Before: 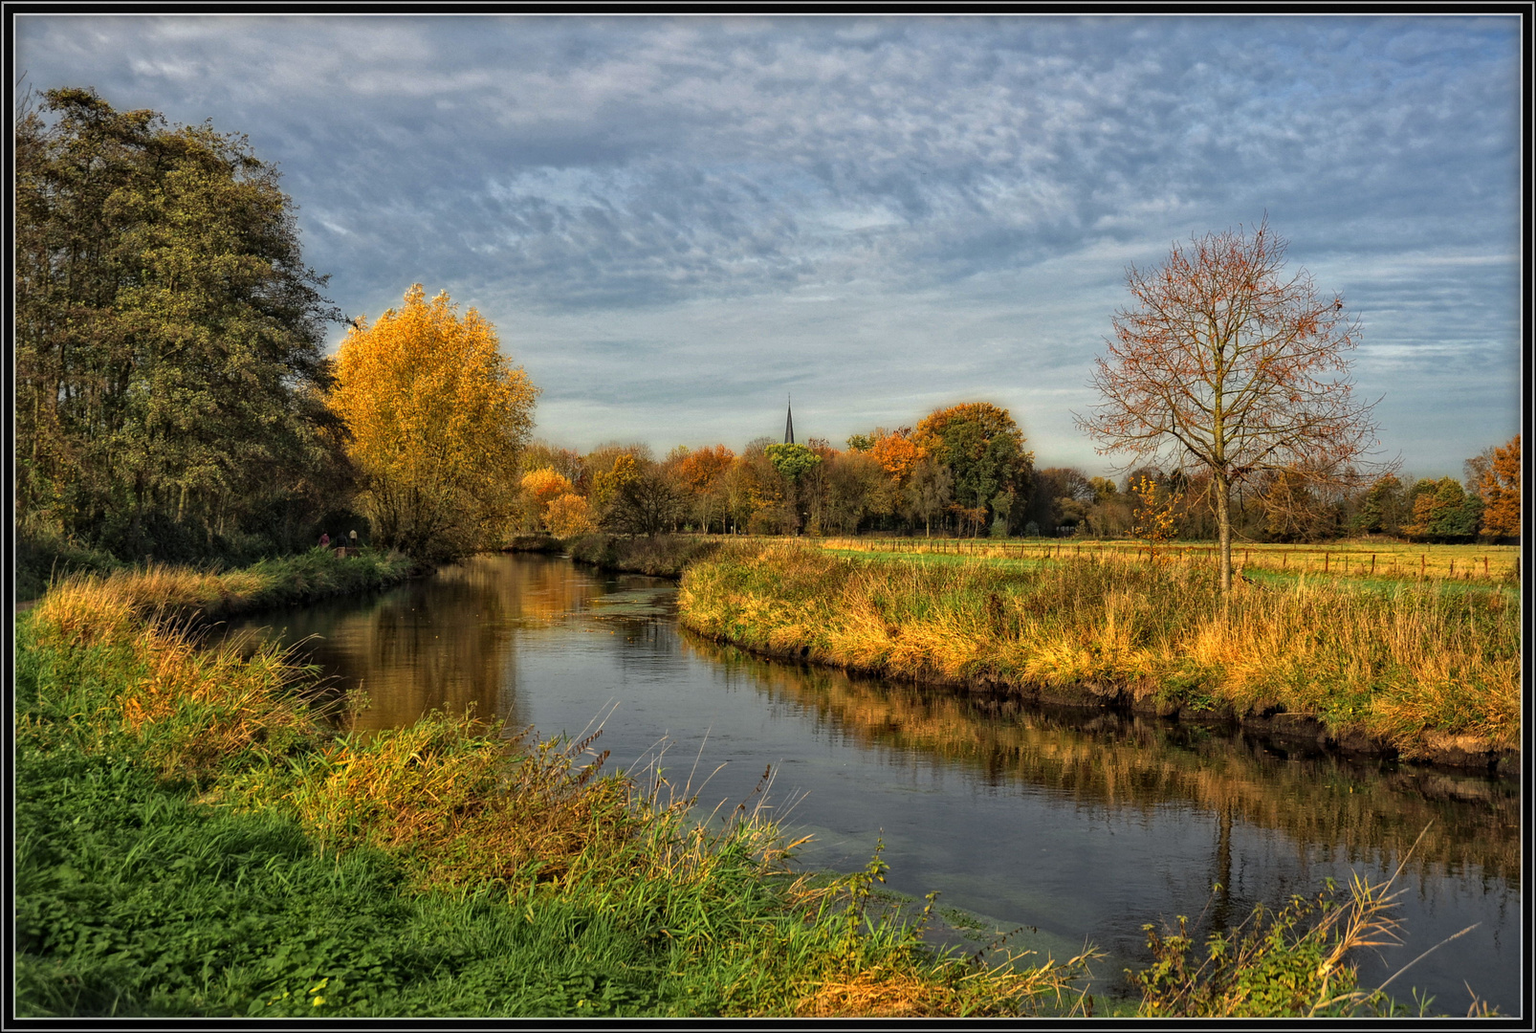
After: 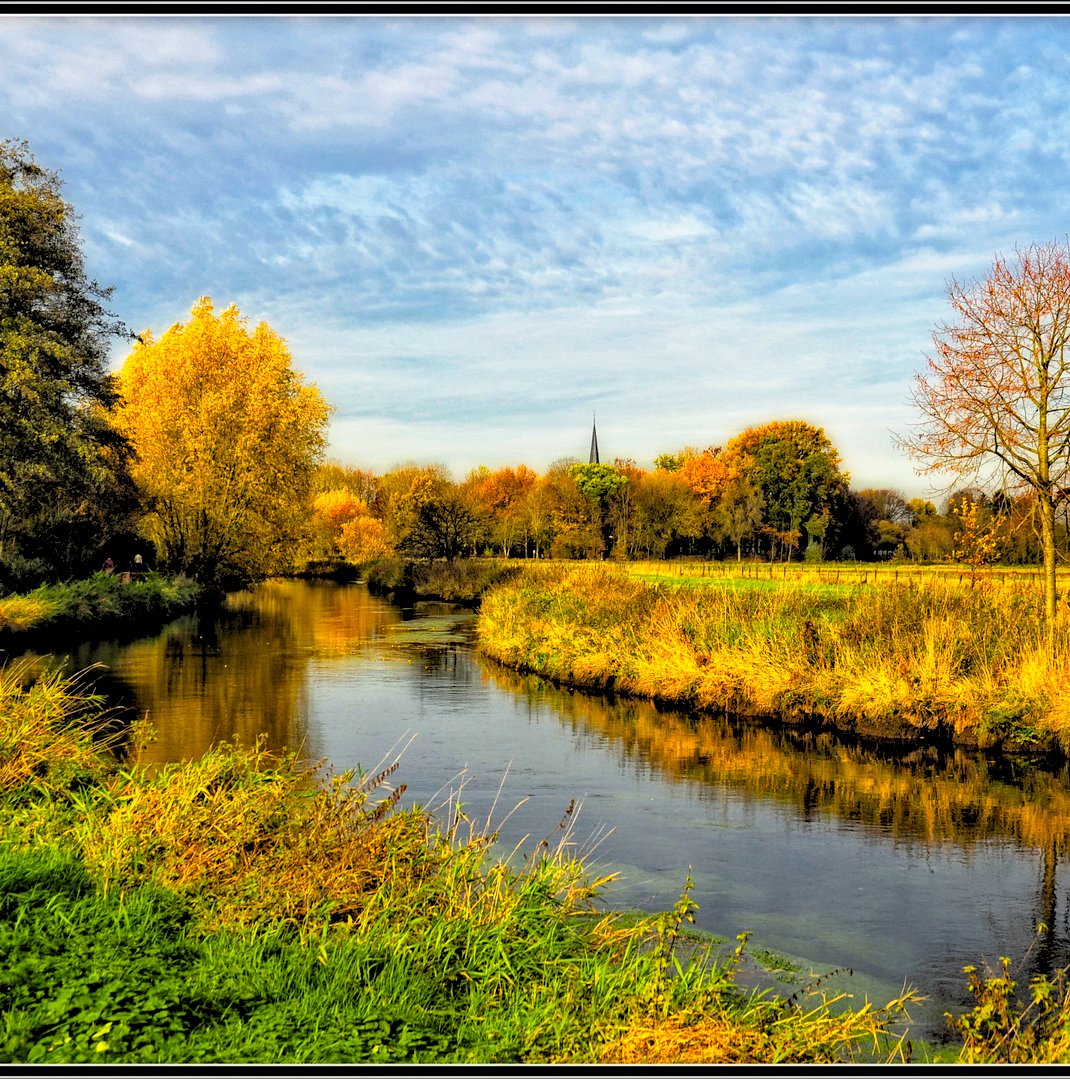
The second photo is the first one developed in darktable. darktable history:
base curve: curves: ch0 [(0, 0) (0.579, 0.807) (1, 1)], preserve colors none
rgb levels: levels [[0.013, 0.434, 0.89], [0, 0.5, 1], [0, 0.5, 1]]
color balance rgb: linear chroma grading › global chroma 10%, perceptual saturation grading › global saturation 30%, global vibrance 10%
crop and rotate: left 14.436%, right 18.898%
